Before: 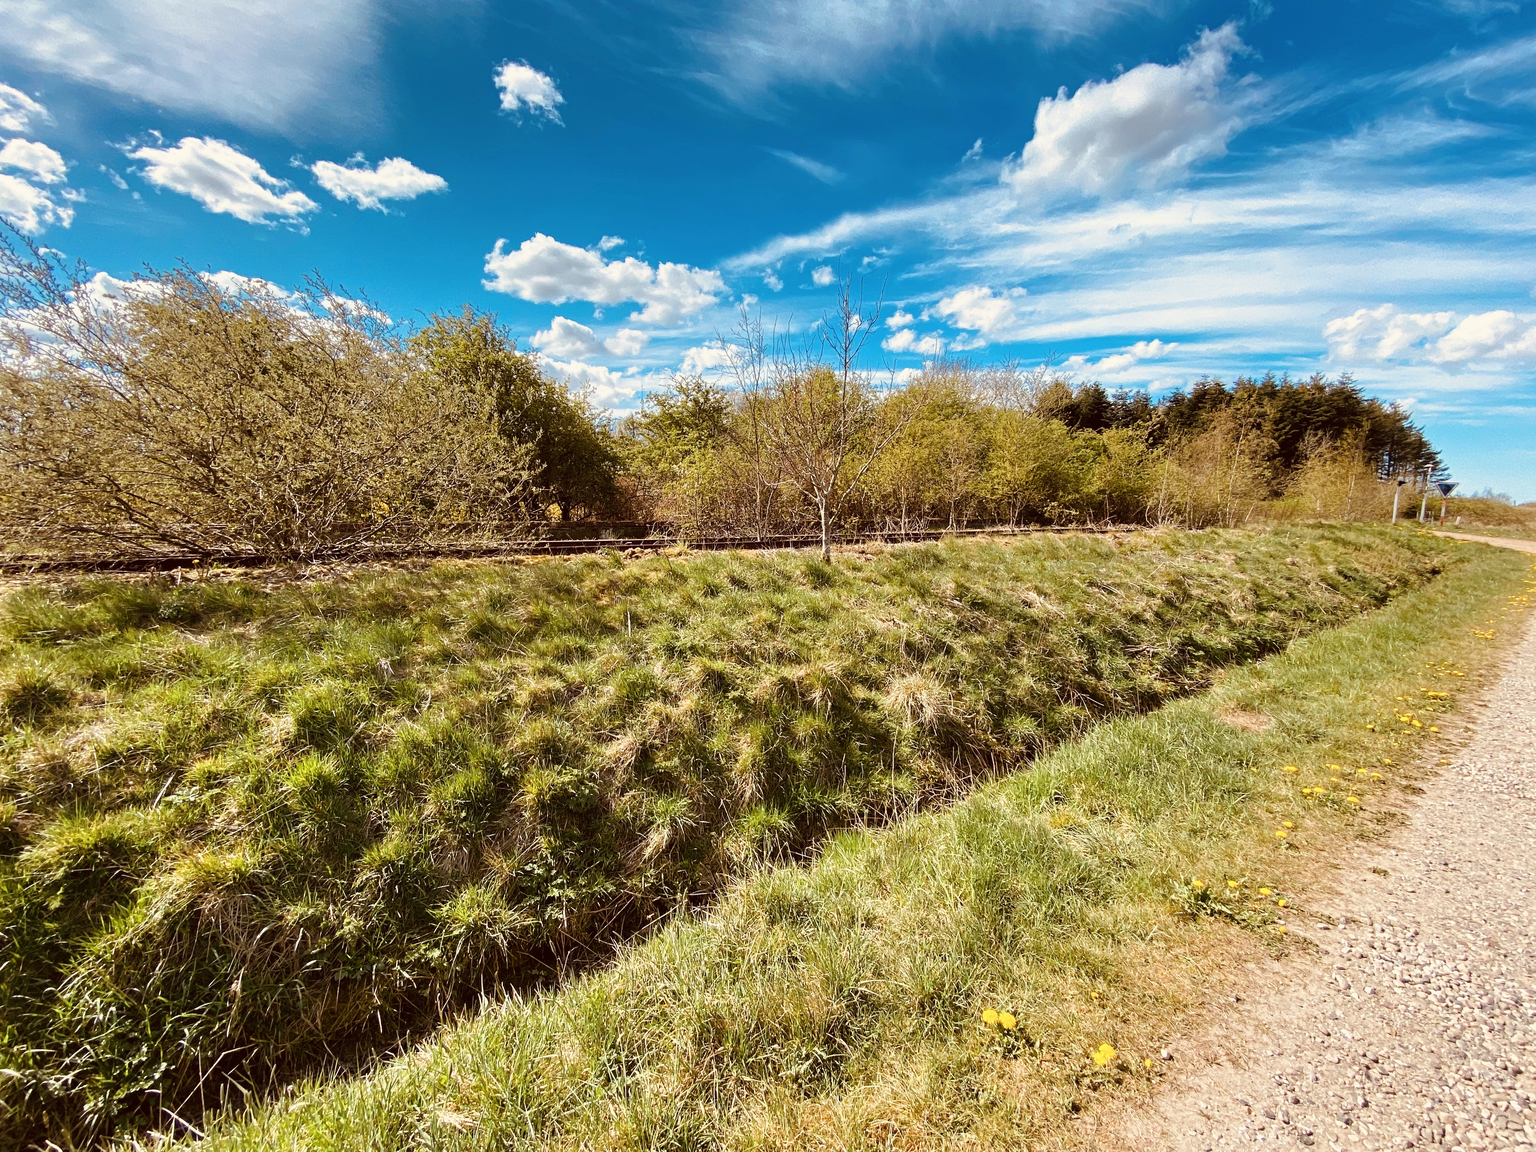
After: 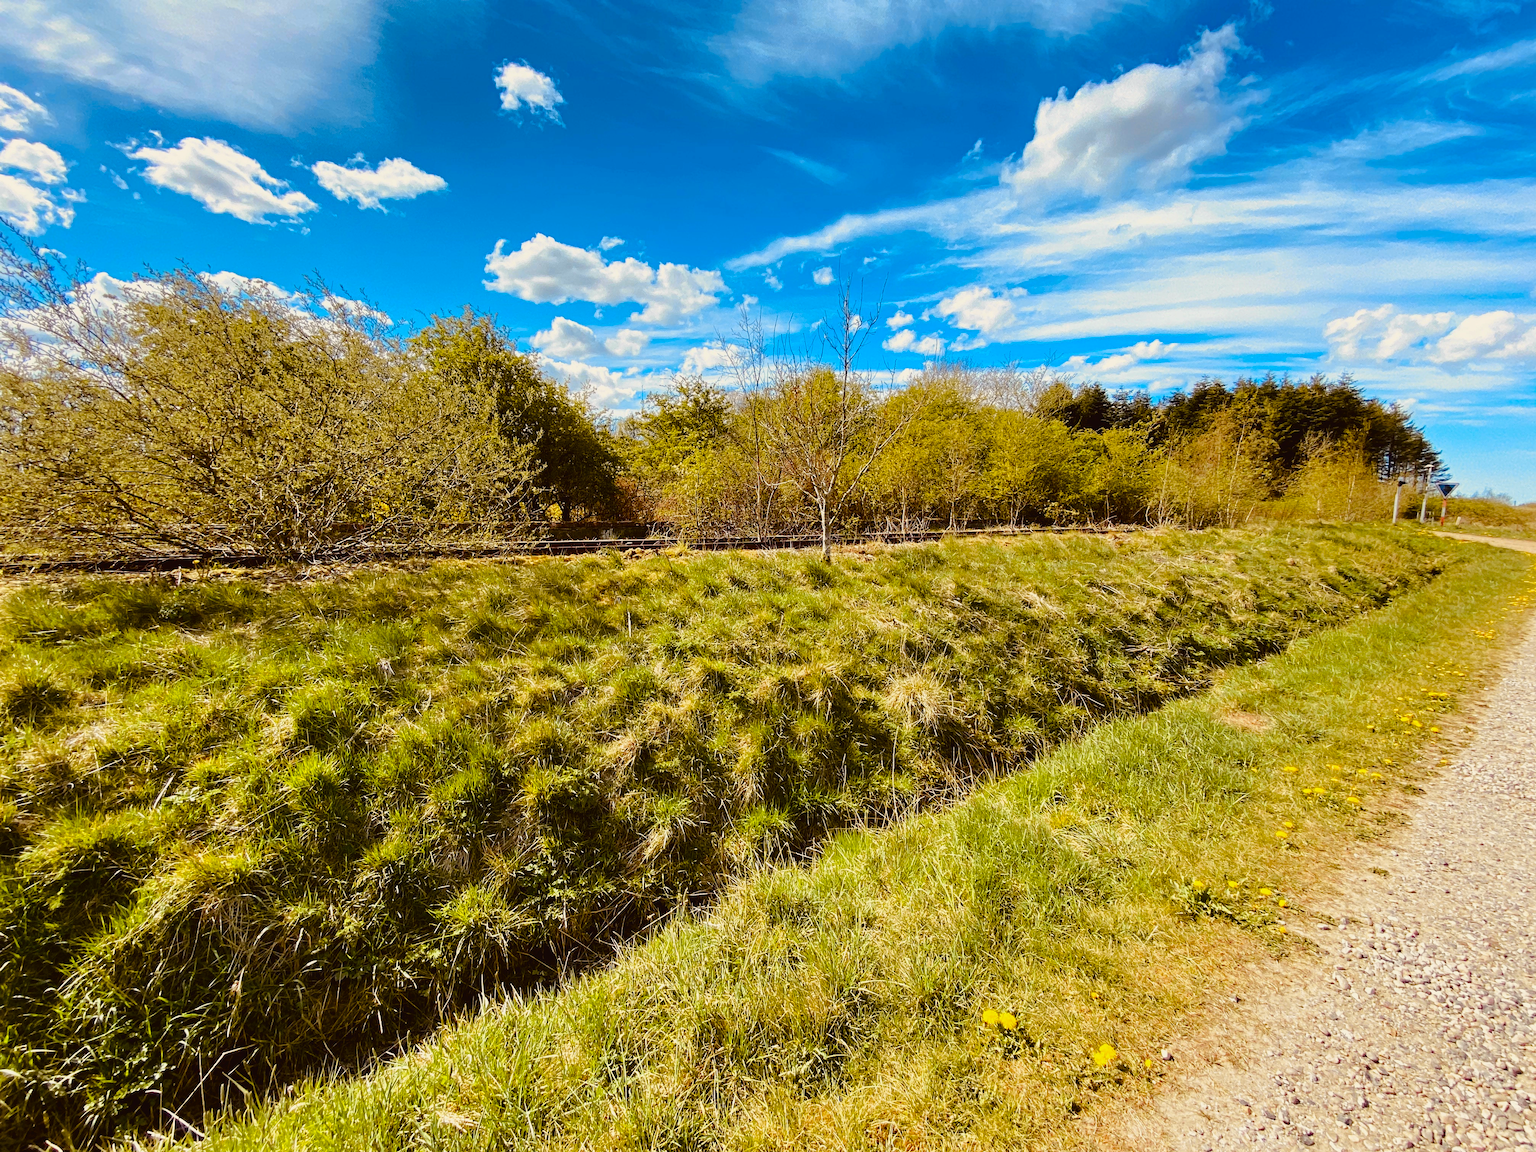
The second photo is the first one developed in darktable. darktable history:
color balance rgb: perceptual saturation grading › global saturation 20%, global vibrance 20%
tone curve: curves: ch0 [(0, 0.021) (0.049, 0.044) (0.157, 0.131) (0.365, 0.359) (0.499, 0.517) (0.675, 0.667) (0.856, 0.83) (1, 0.969)]; ch1 [(0, 0) (0.302, 0.309) (0.433, 0.443) (0.472, 0.47) (0.502, 0.503) (0.527, 0.516) (0.564, 0.557) (0.614, 0.645) (0.677, 0.722) (0.859, 0.889) (1, 1)]; ch2 [(0, 0) (0.33, 0.301) (0.447, 0.44) (0.487, 0.496) (0.502, 0.501) (0.535, 0.537) (0.565, 0.558) (0.608, 0.624) (1, 1)], color space Lab, independent channels, preserve colors none
